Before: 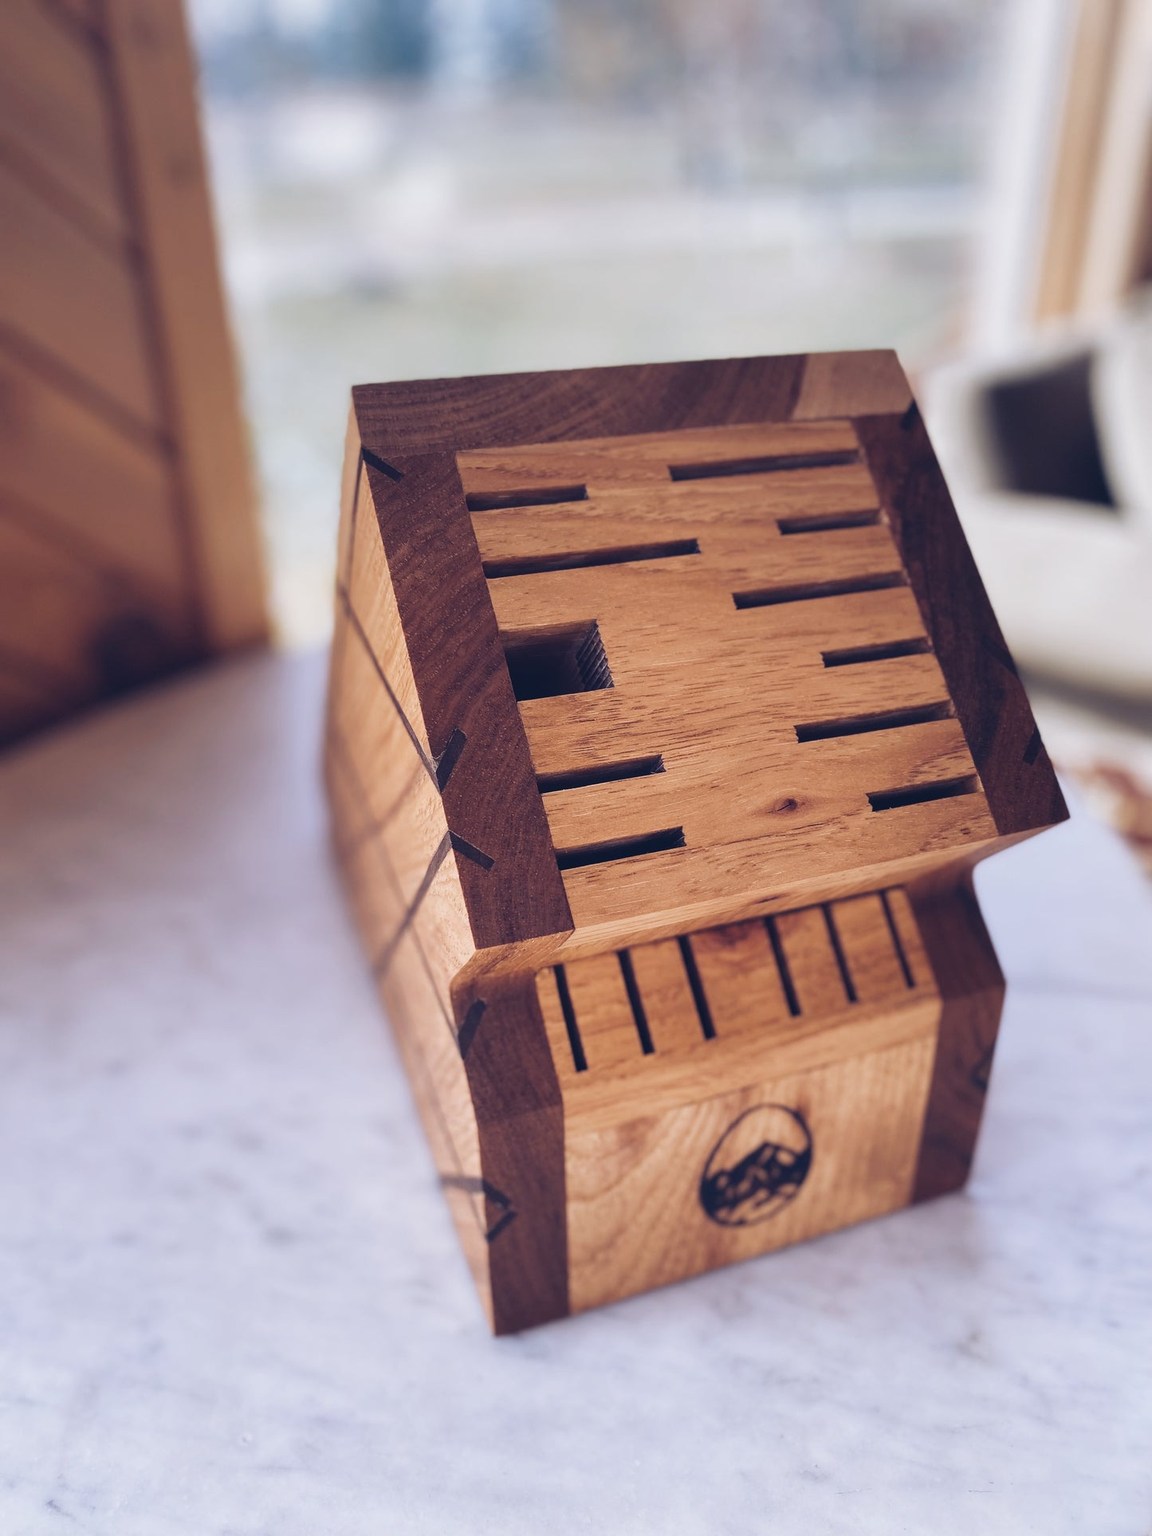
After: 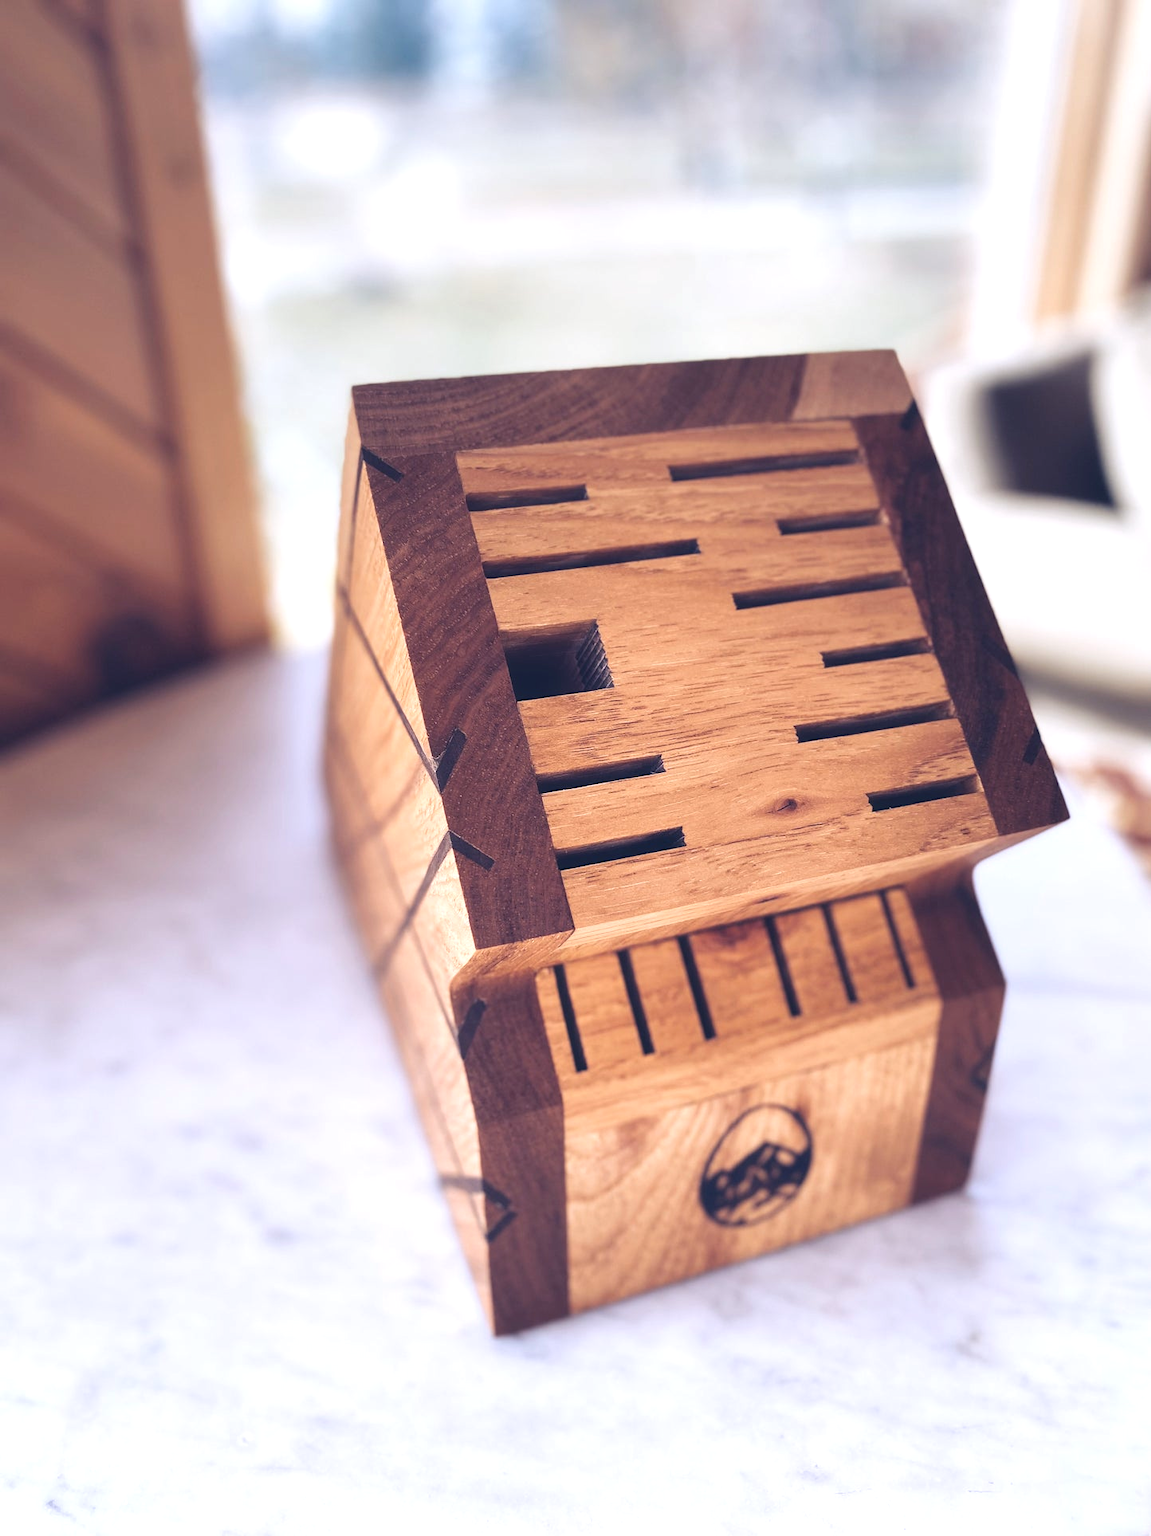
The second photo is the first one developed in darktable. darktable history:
exposure: exposure 0.6 EV, compensate highlight preservation false
haze removal: strength -0.05
